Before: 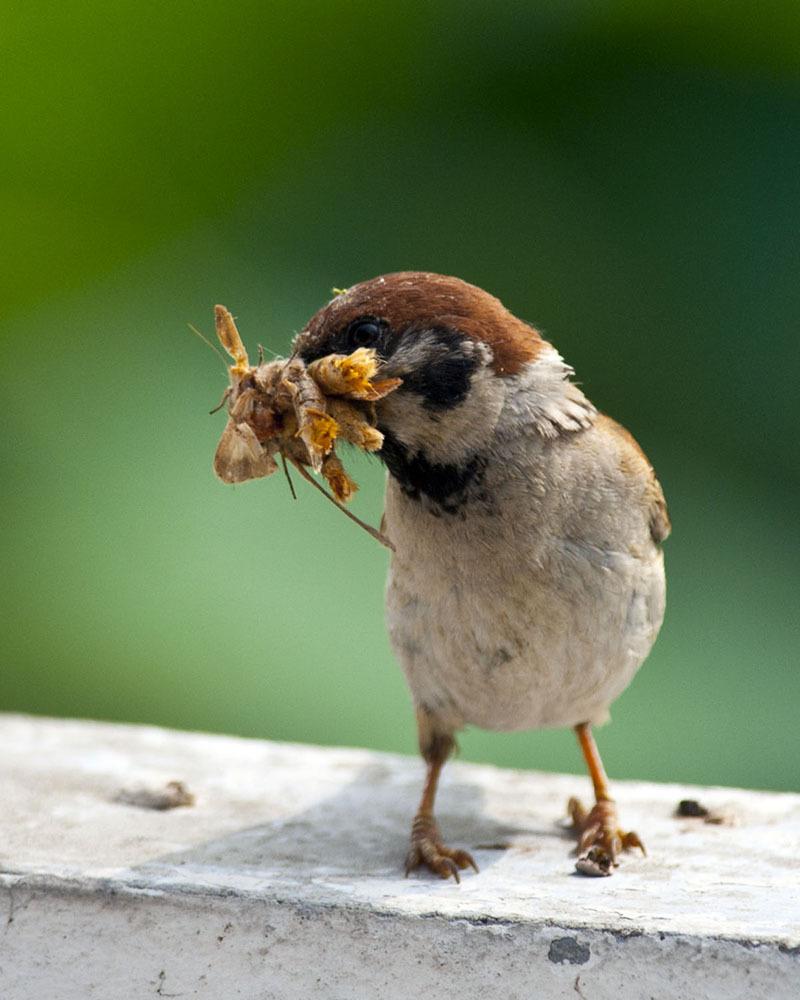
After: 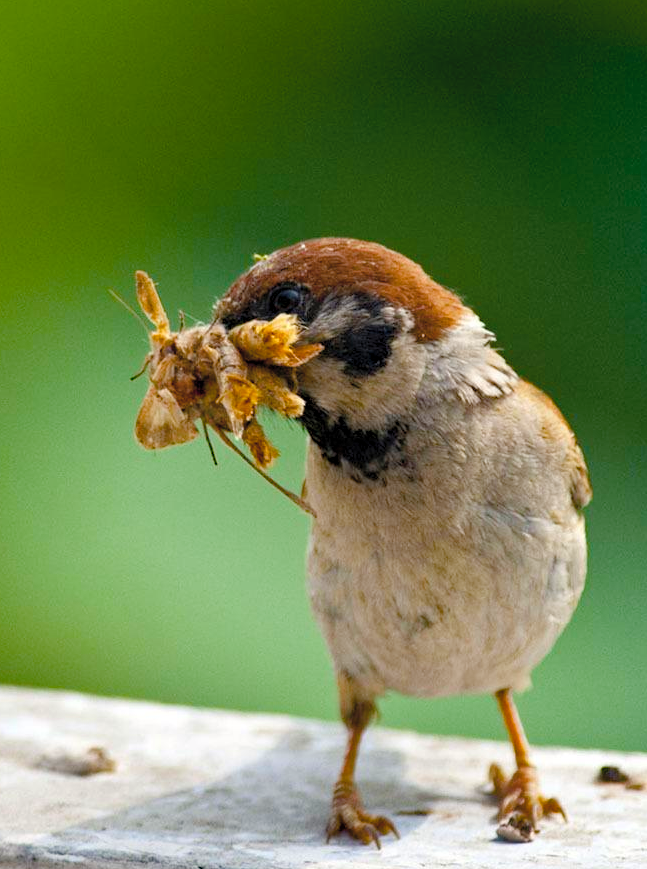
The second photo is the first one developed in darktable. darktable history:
contrast brightness saturation: brightness 0.13
crop: left 9.929%, top 3.475%, right 9.188%, bottom 9.529%
haze removal: strength 0.29, distance 0.25, compatibility mode true, adaptive false
color balance rgb: perceptual saturation grading › global saturation 20%, perceptual saturation grading › highlights -25%, perceptual saturation grading › shadows 50%
